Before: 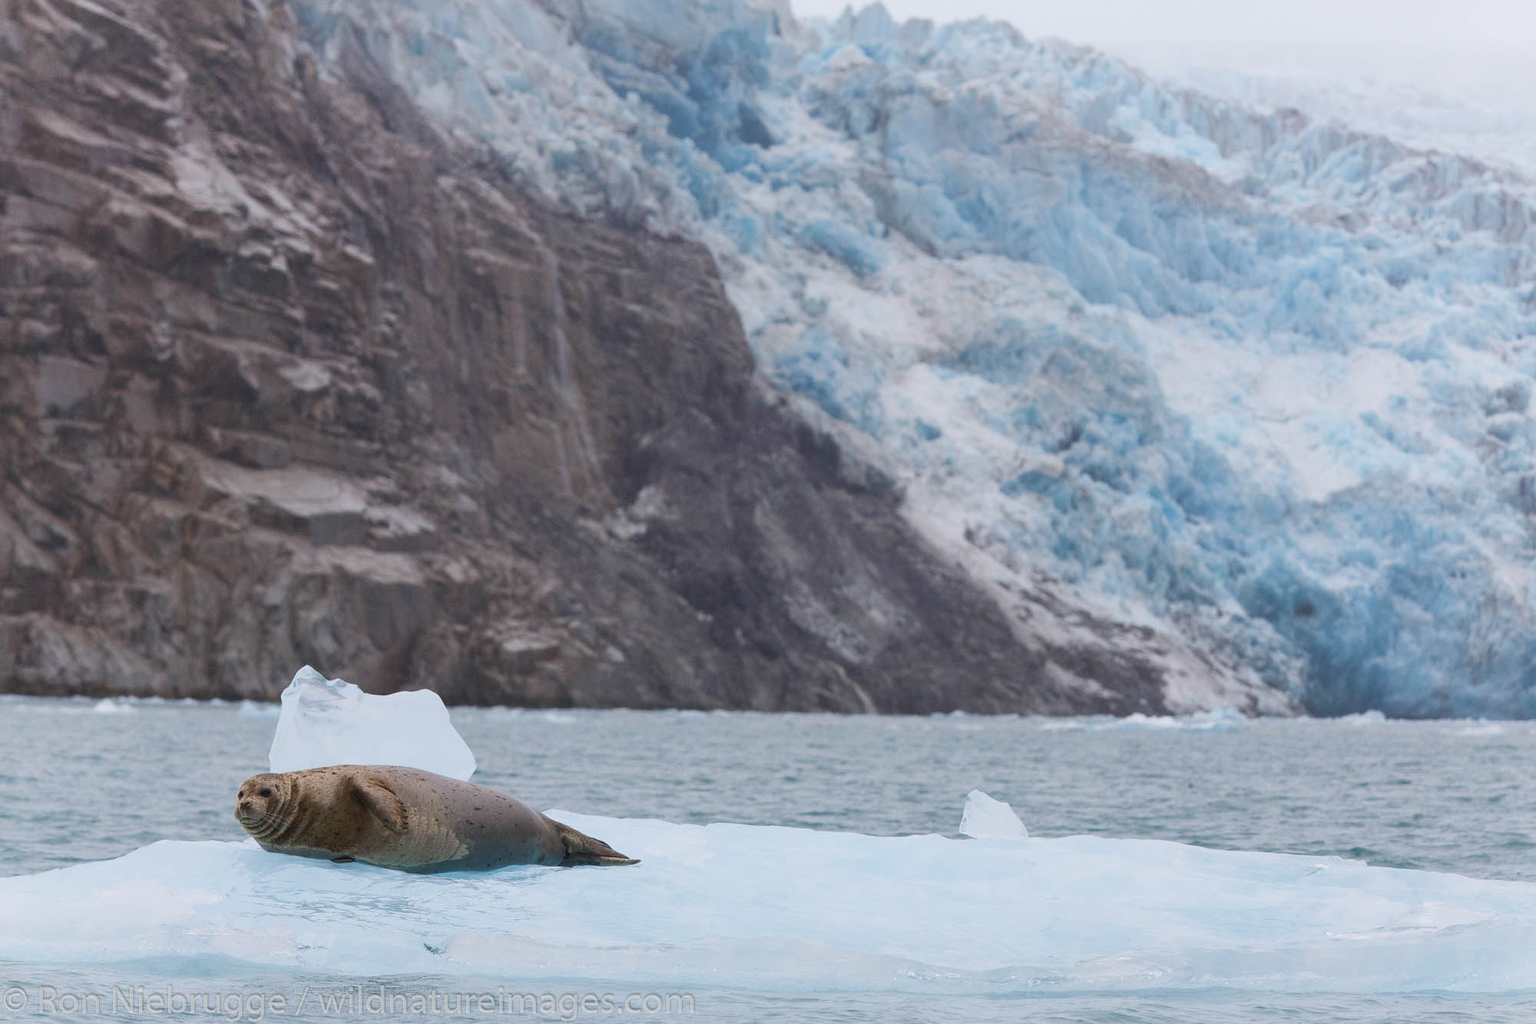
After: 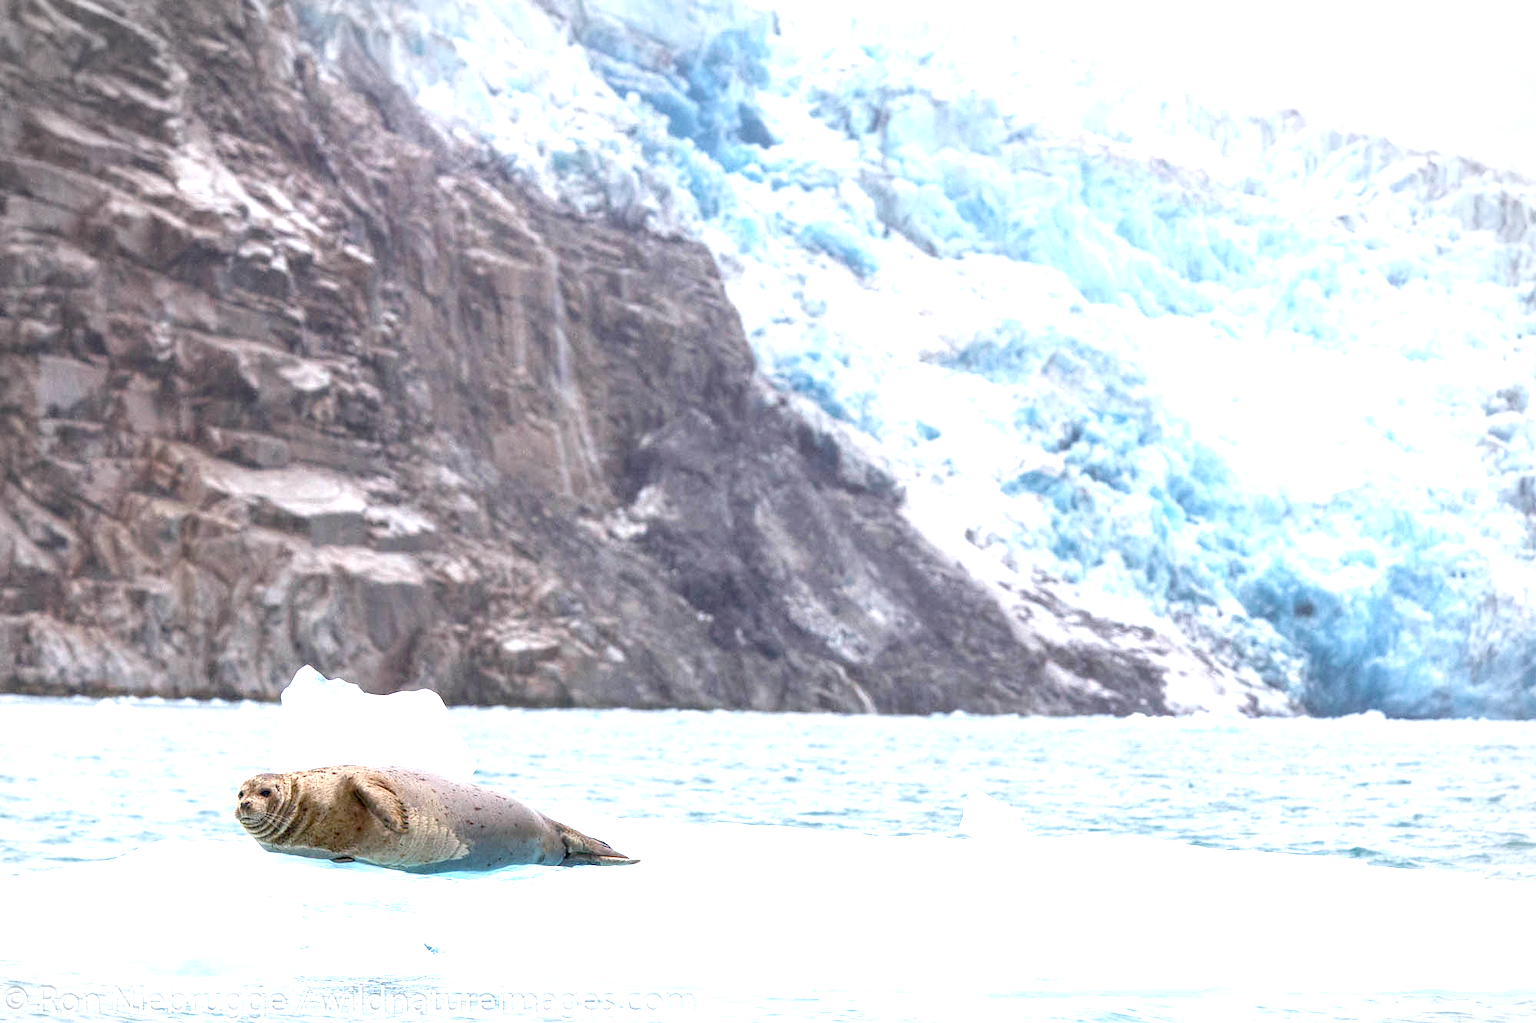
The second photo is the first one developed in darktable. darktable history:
vignetting: fall-off start 89.4%, fall-off radius 43.19%, center (-0.03, 0.239), width/height ratio 1.158
exposure: black level correction 0.009, exposure 1.437 EV, compensate highlight preservation false
local contrast: on, module defaults
